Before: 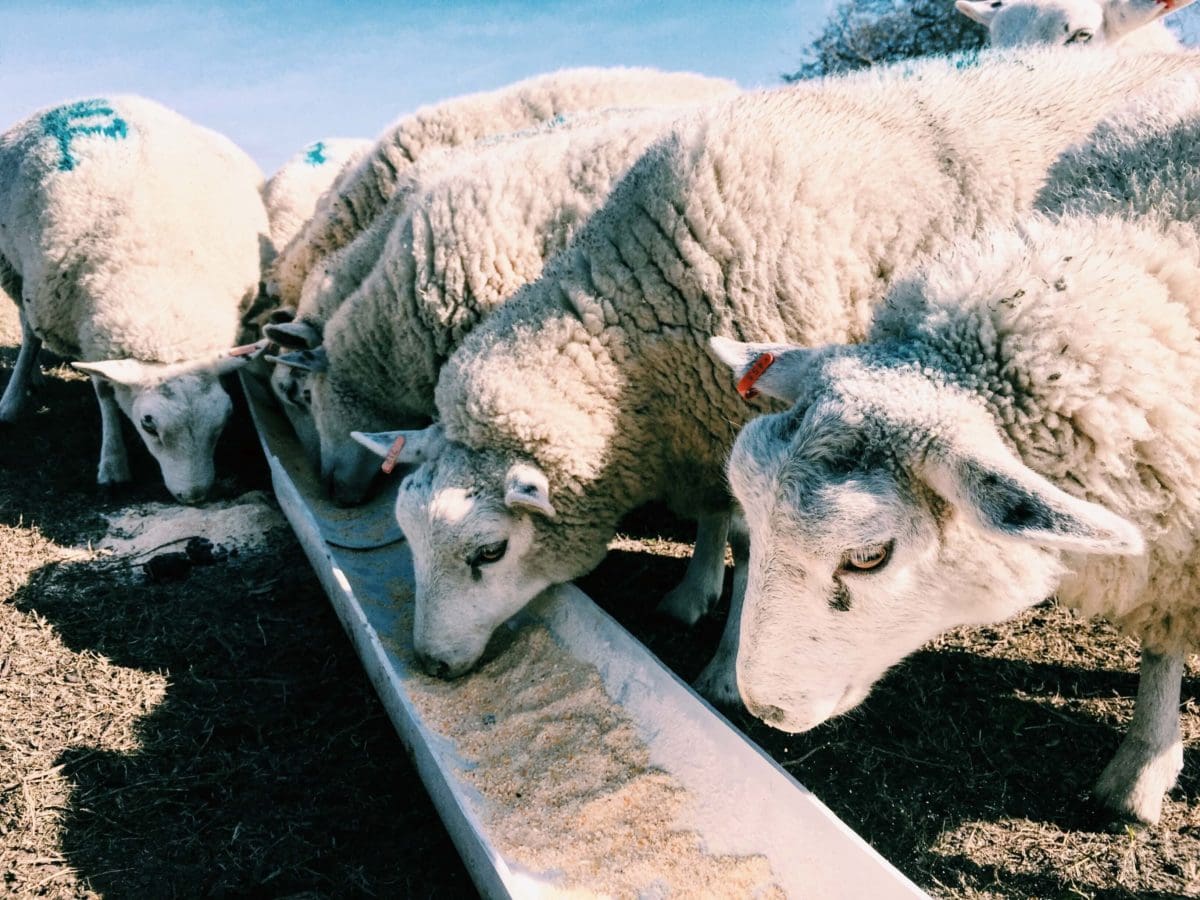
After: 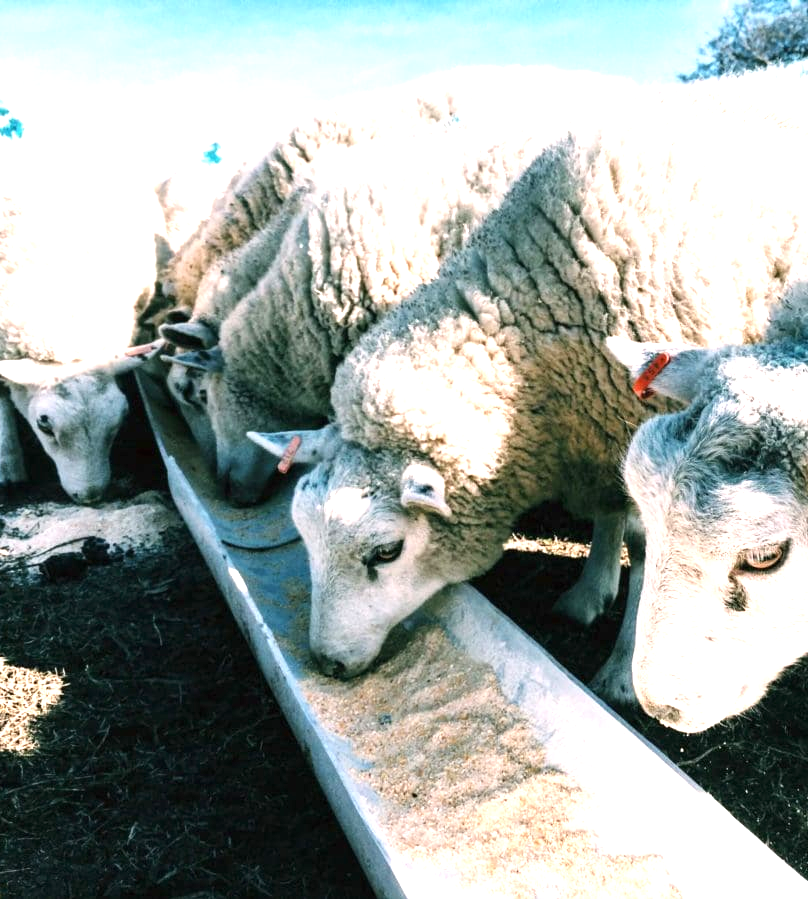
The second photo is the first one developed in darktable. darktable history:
exposure: black level correction 0, exposure 0.949 EV, compensate highlight preservation false
crop and rotate: left 8.748%, right 23.903%
